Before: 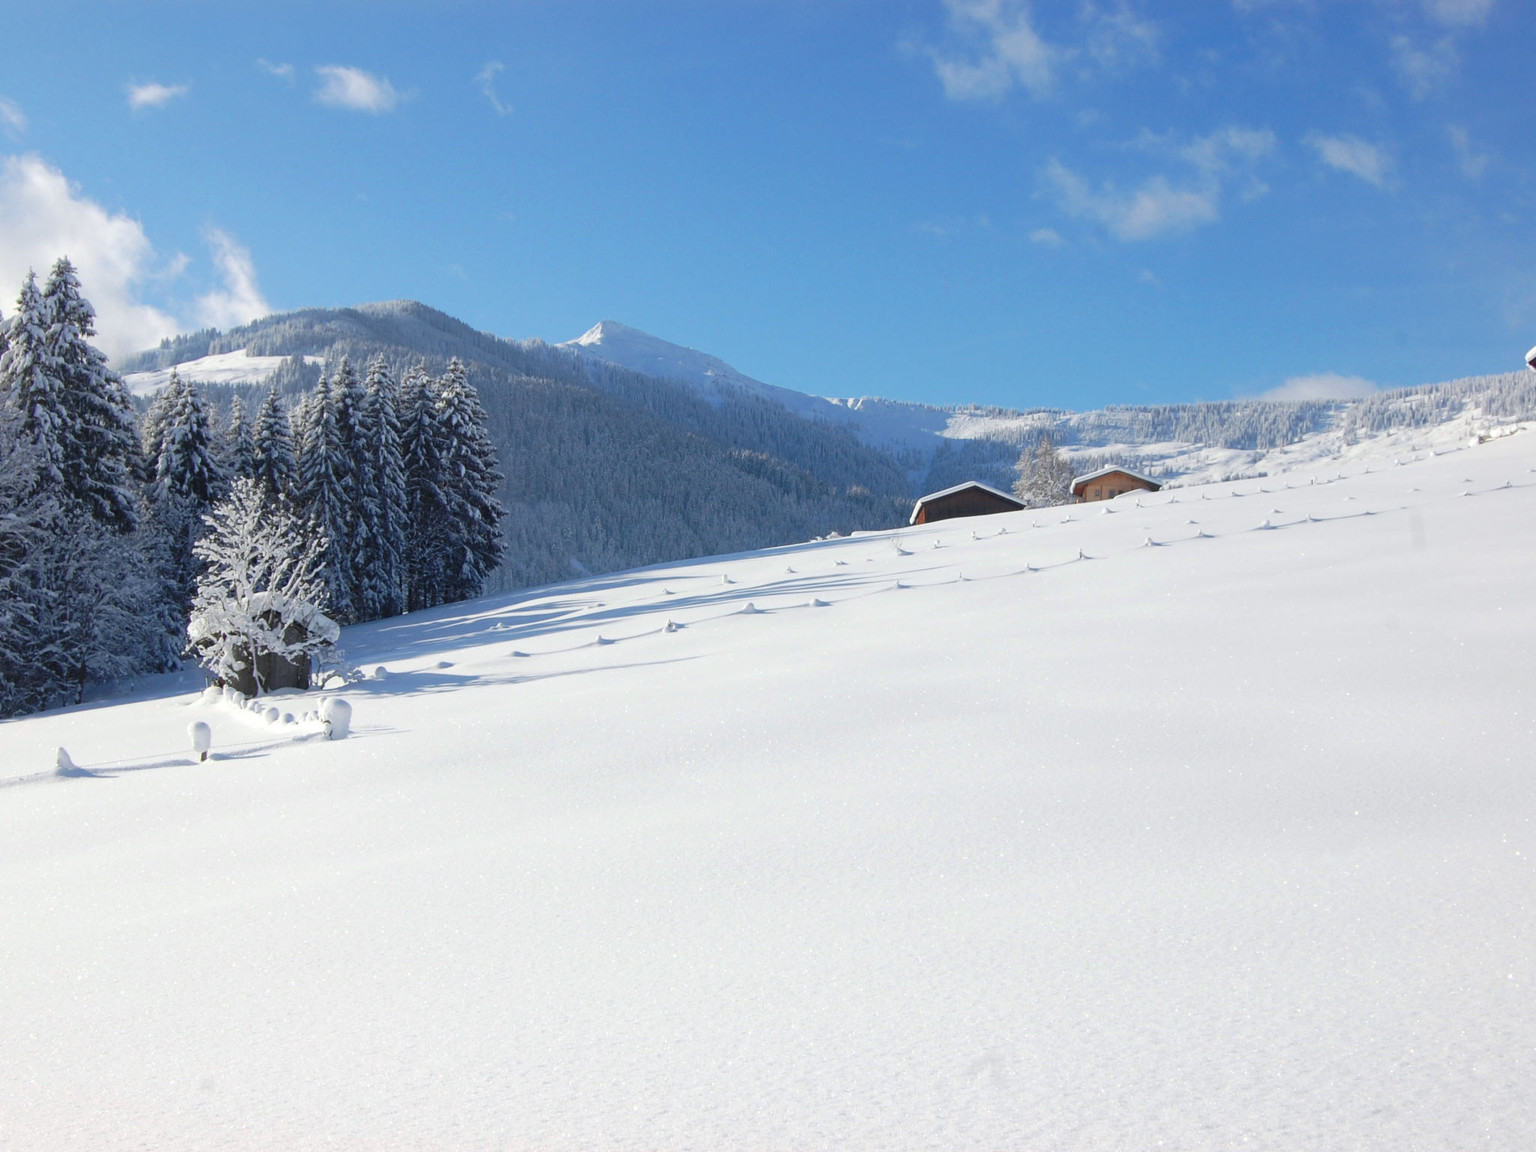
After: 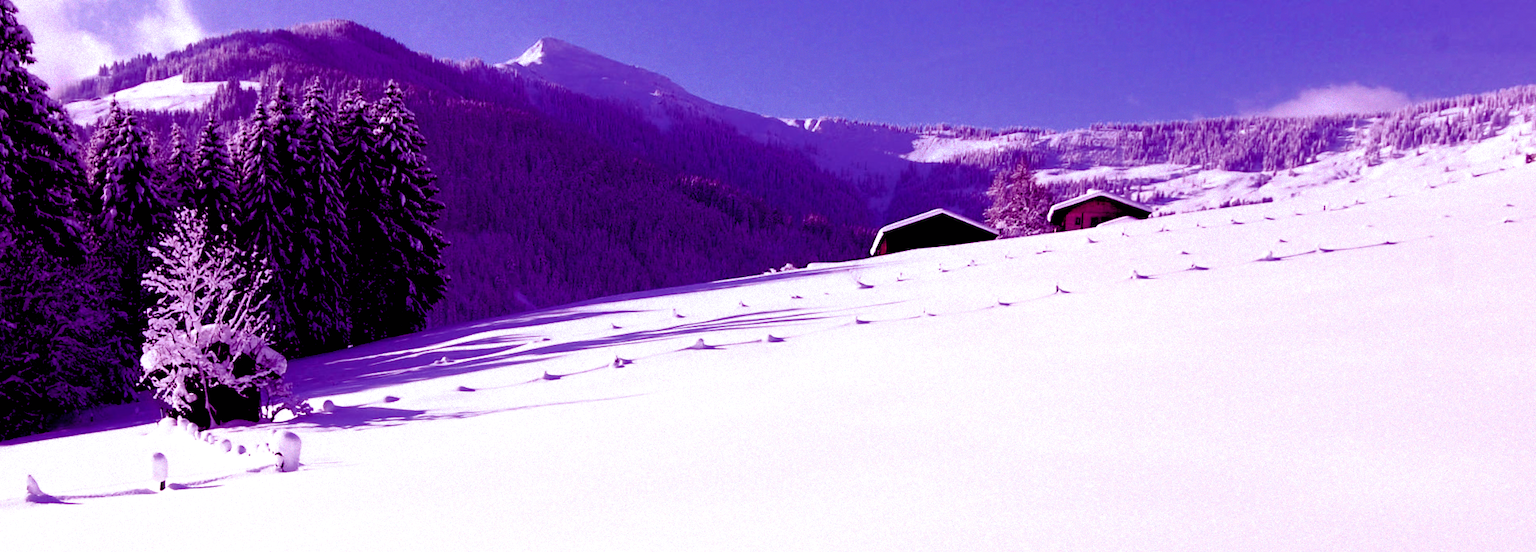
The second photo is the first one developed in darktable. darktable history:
rotate and perspective: rotation 0.062°, lens shift (vertical) 0.115, lens shift (horizontal) -0.133, crop left 0.047, crop right 0.94, crop top 0.061, crop bottom 0.94
crop and rotate: top 26.056%, bottom 25.543%
color balance: mode lift, gamma, gain (sRGB), lift [1, 1, 0.101, 1]
filmic rgb: black relative exposure -1 EV, white relative exposure 2.05 EV, hardness 1.52, contrast 2.25, enable highlight reconstruction true
